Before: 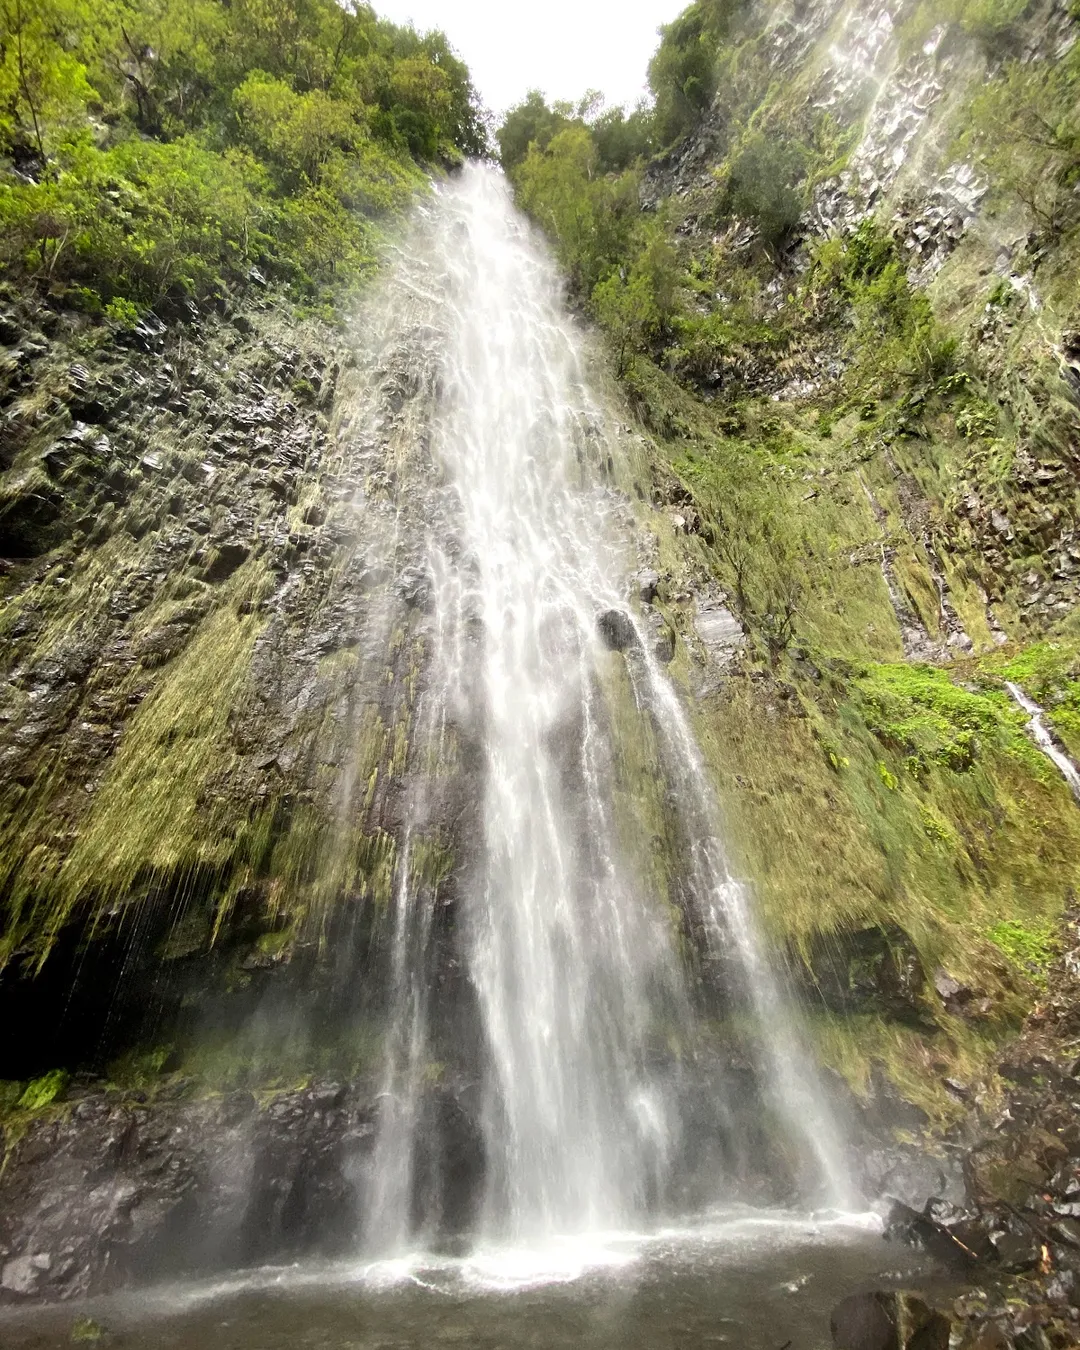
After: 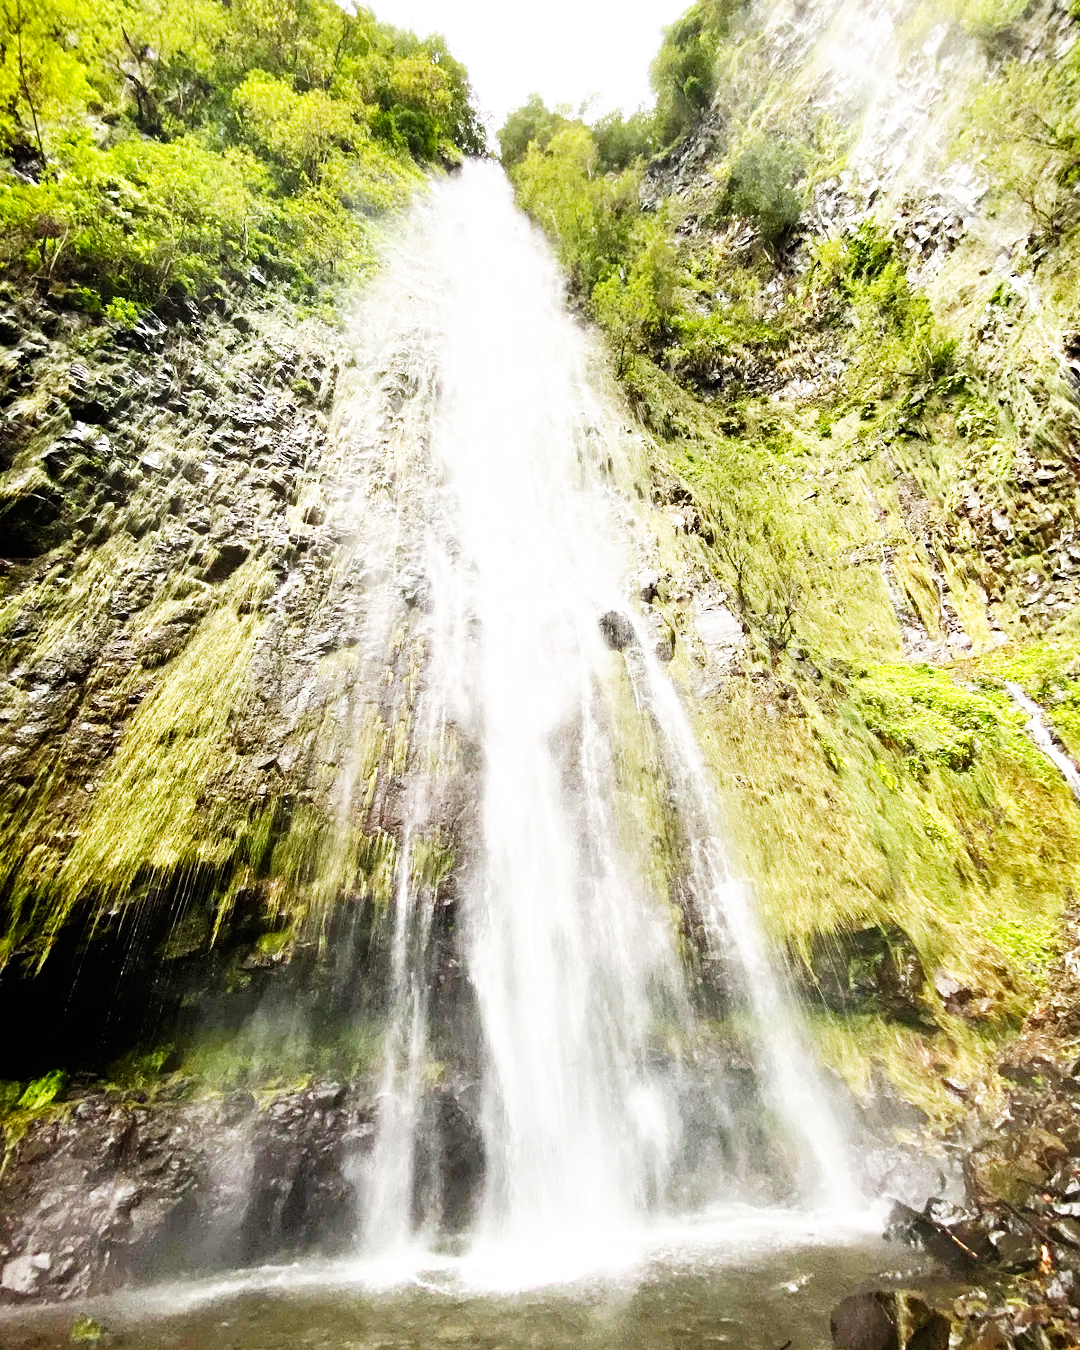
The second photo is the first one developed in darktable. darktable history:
base curve: curves: ch0 [(0, 0) (0.007, 0.004) (0.027, 0.03) (0.046, 0.07) (0.207, 0.54) (0.442, 0.872) (0.673, 0.972) (1, 1)], preserve colors none
haze removal: compatibility mode true
